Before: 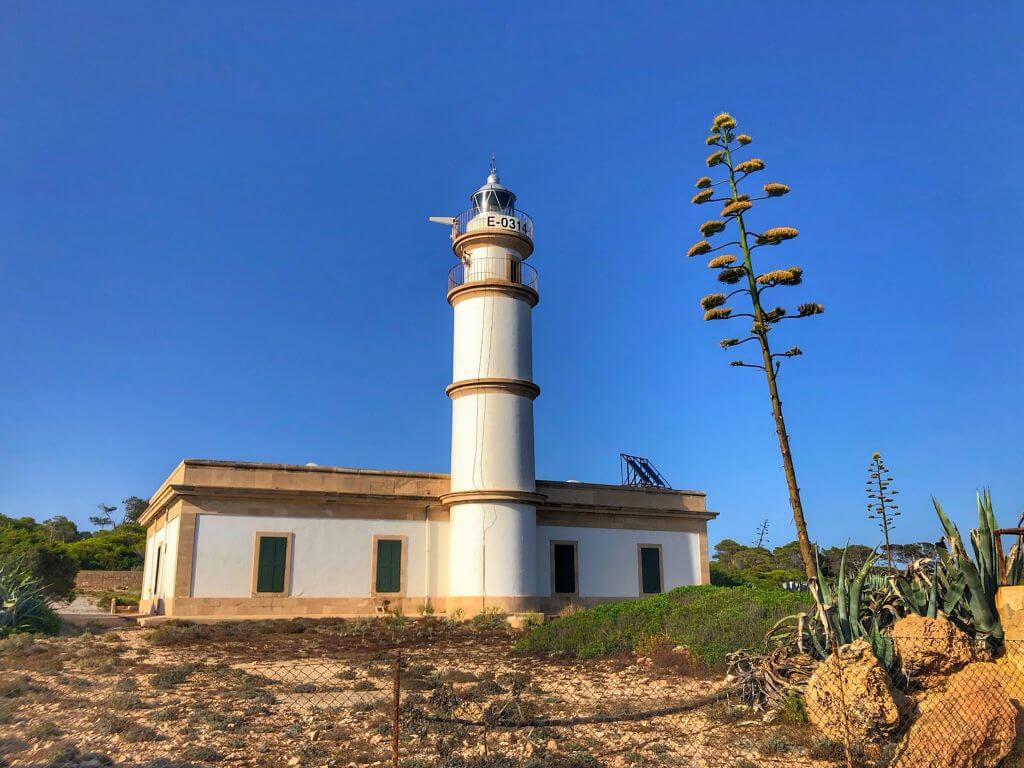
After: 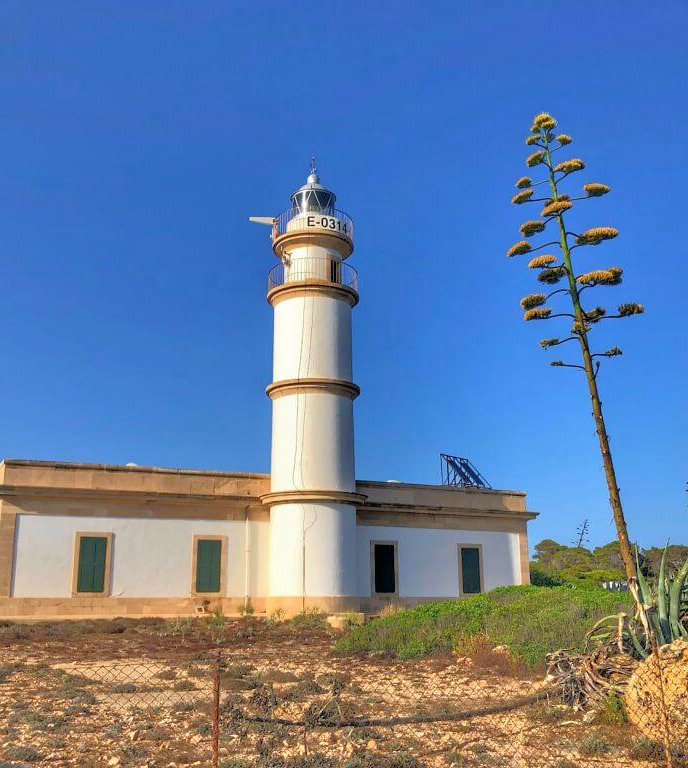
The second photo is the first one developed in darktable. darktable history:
tone equalizer: -7 EV 0.164 EV, -6 EV 0.585 EV, -5 EV 1.13 EV, -4 EV 1.32 EV, -3 EV 1.17 EV, -2 EV 0.6 EV, -1 EV 0.148 EV
crop and rotate: left 17.609%, right 15.168%
